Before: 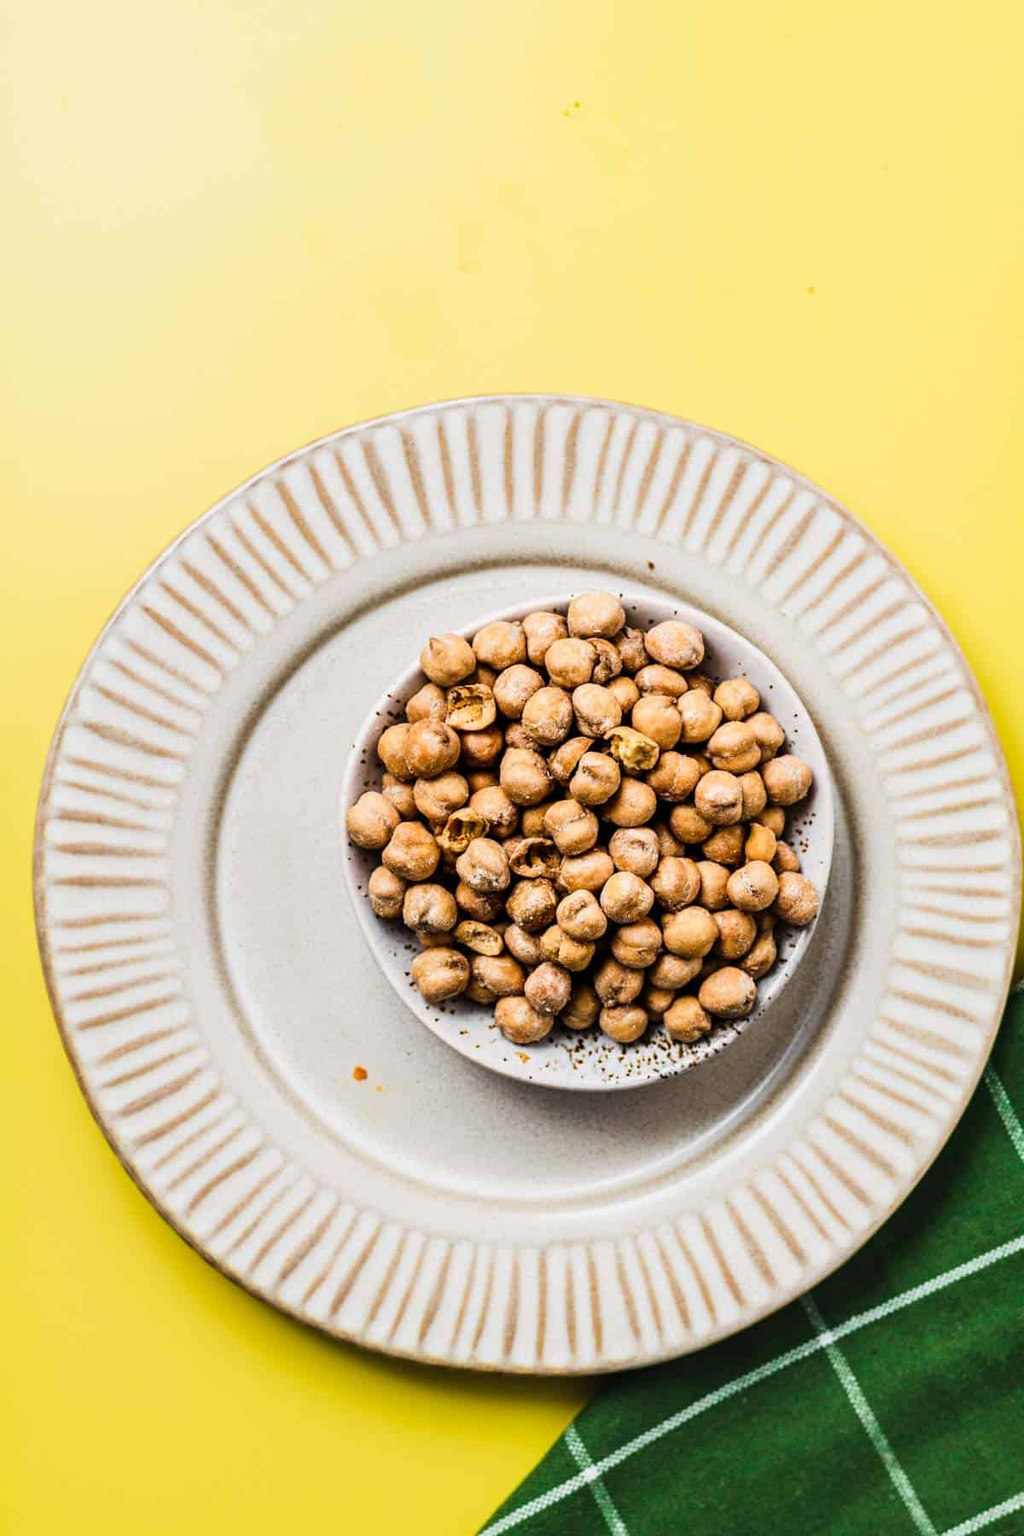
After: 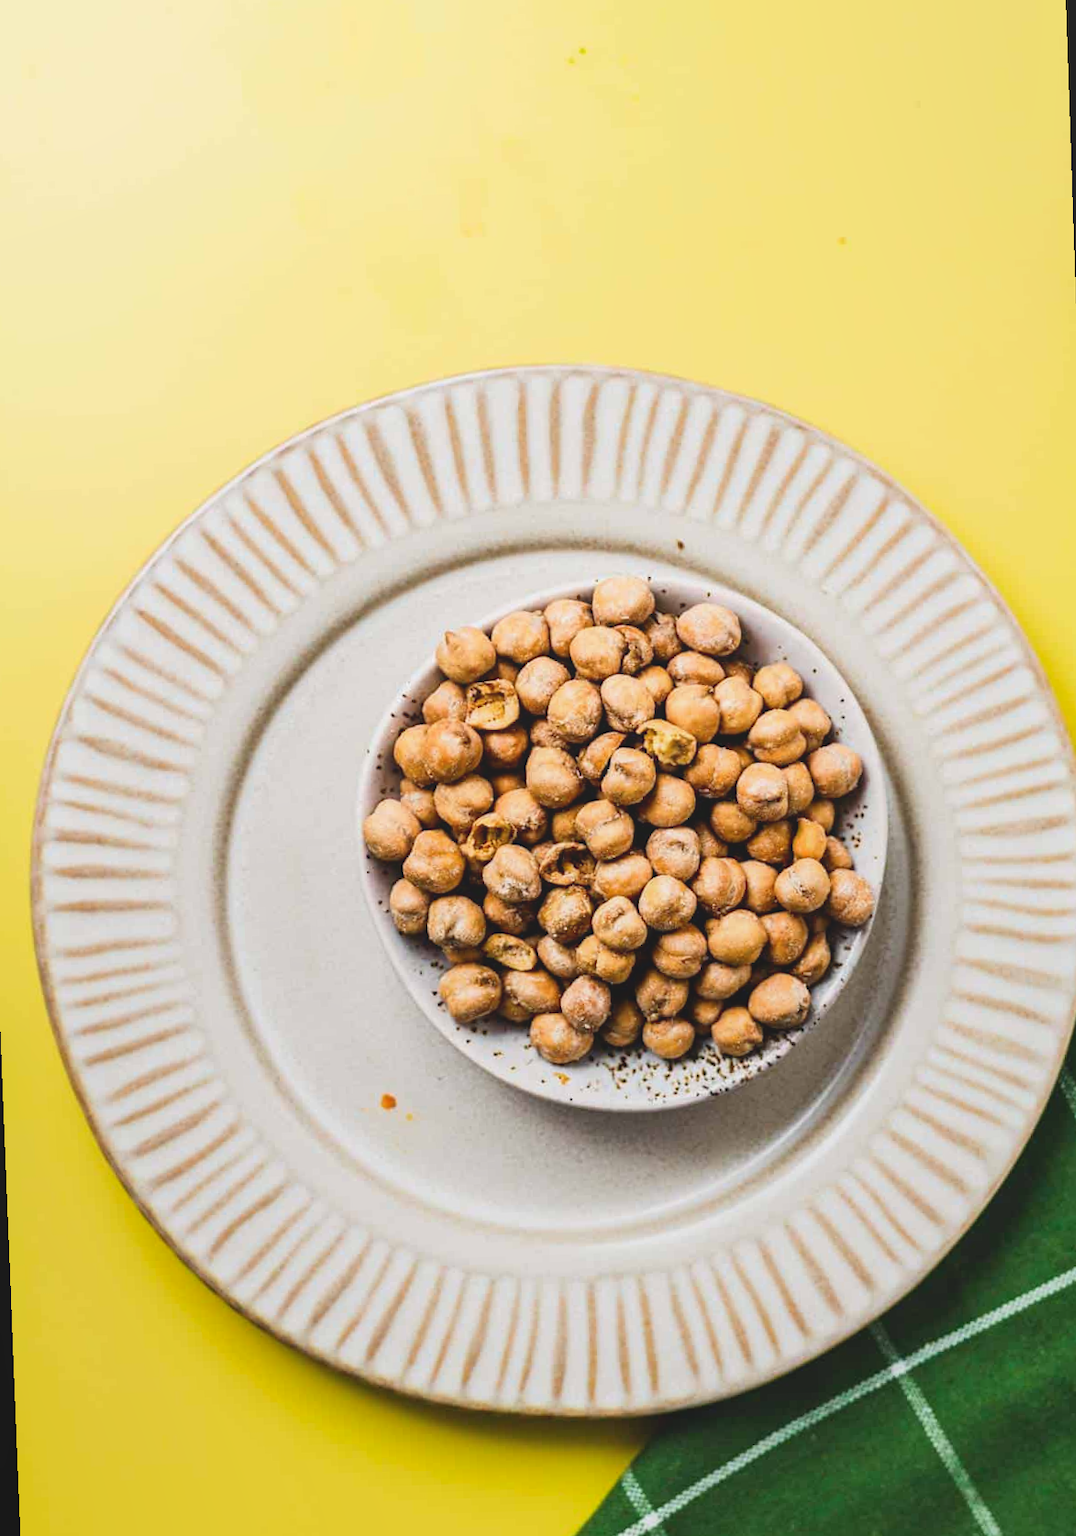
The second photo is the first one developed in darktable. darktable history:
rotate and perspective: rotation -2.12°, lens shift (vertical) 0.009, lens shift (horizontal) -0.008, automatic cropping original format, crop left 0.036, crop right 0.964, crop top 0.05, crop bottom 0.959
local contrast: highlights 68%, shadows 68%, detail 82%, midtone range 0.325
